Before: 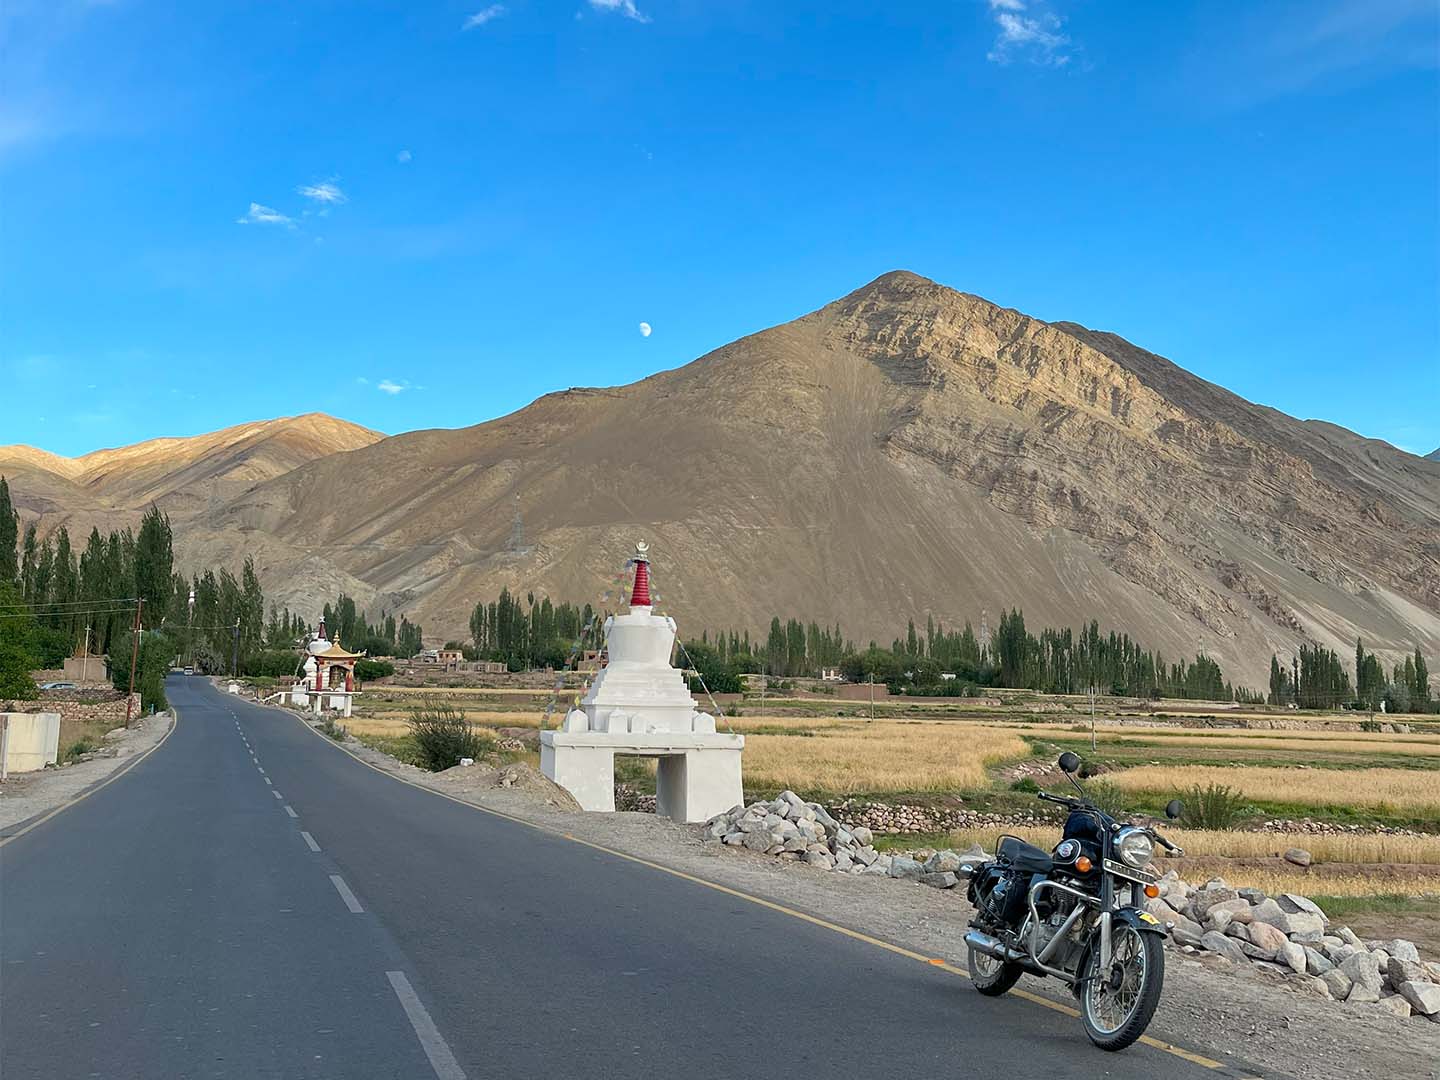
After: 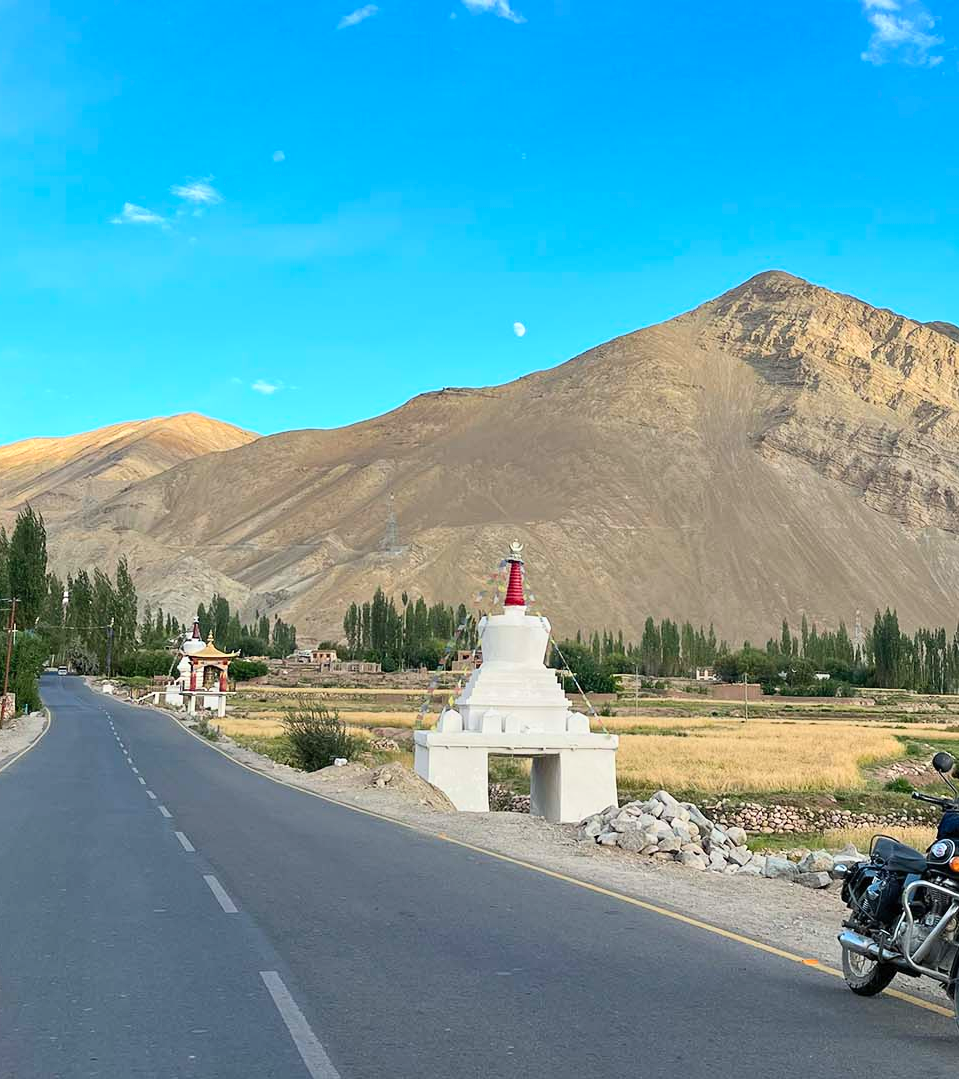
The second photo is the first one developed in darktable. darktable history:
contrast brightness saturation: contrast 0.2, brightness 0.16, saturation 0.22
crop and rotate: left 8.786%, right 24.548%
